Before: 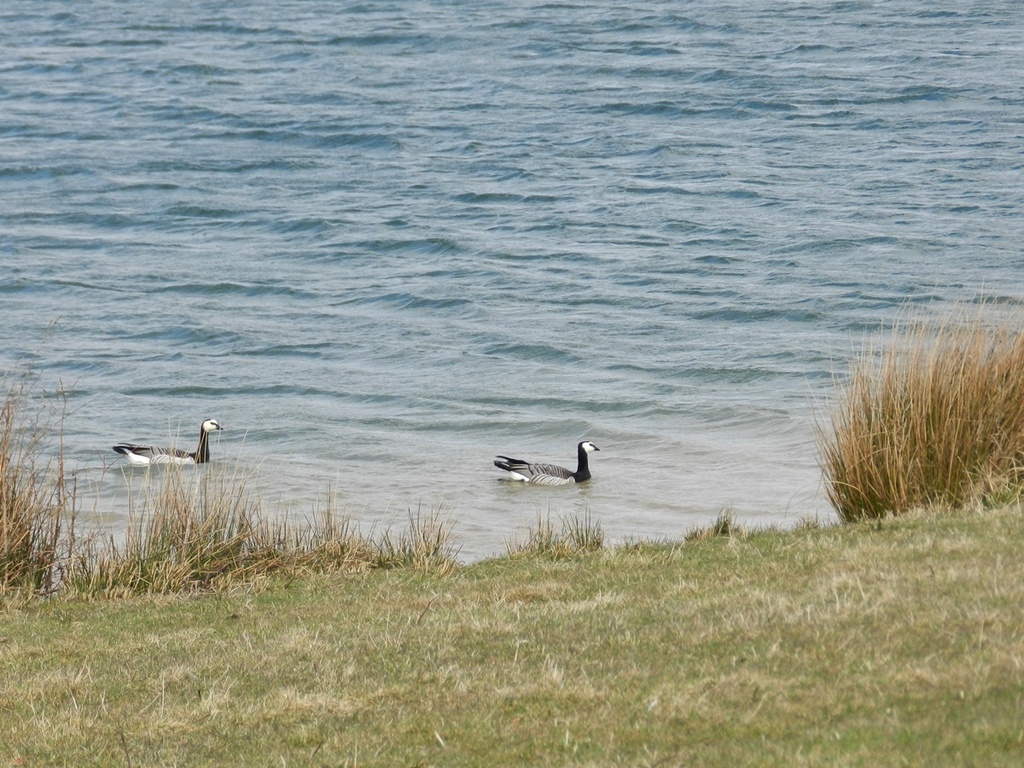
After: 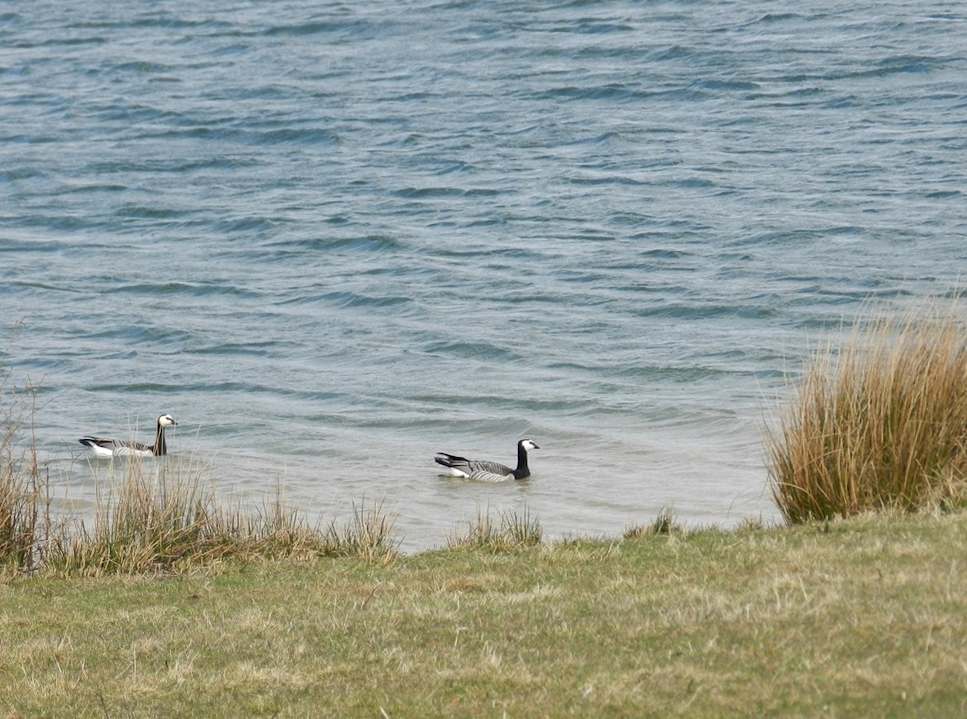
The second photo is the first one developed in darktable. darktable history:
tone equalizer: on, module defaults
rotate and perspective: rotation 0.062°, lens shift (vertical) 0.115, lens shift (horizontal) -0.133, crop left 0.047, crop right 0.94, crop top 0.061, crop bottom 0.94
